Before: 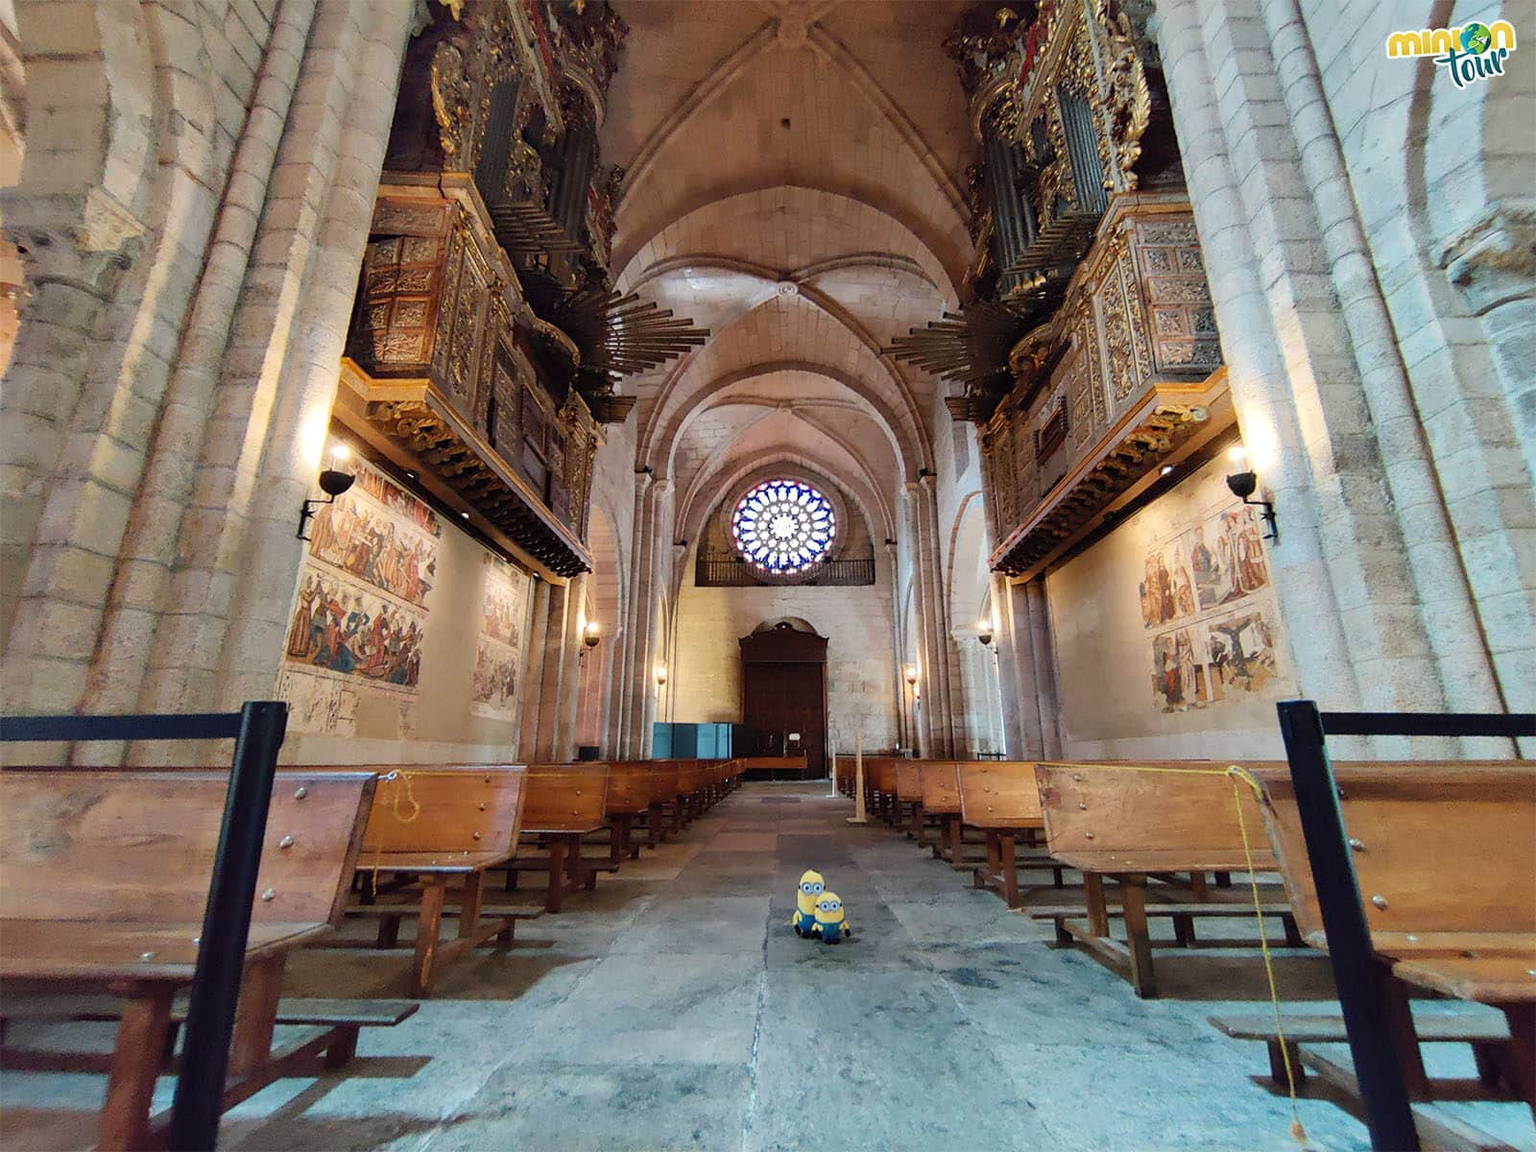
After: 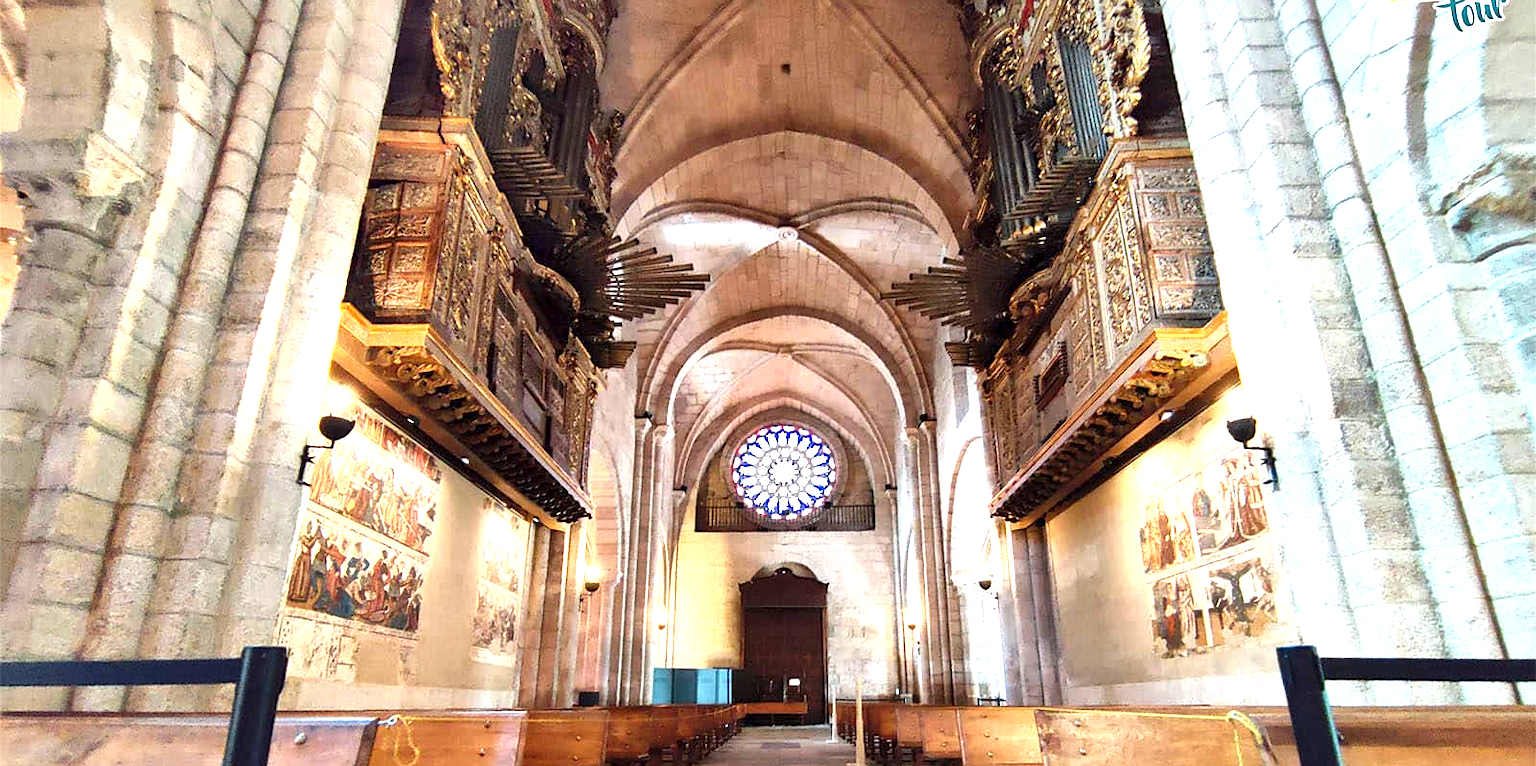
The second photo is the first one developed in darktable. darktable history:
crop and rotate: top 4.777%, bottom 28.714%
local contrast: mode bilateral grid, contrast 25, coarseness 59, detail 152%, midtone range 0.2
exposure: black level correction 0, exposure 1.2 EV, compensate highlight preservation false
